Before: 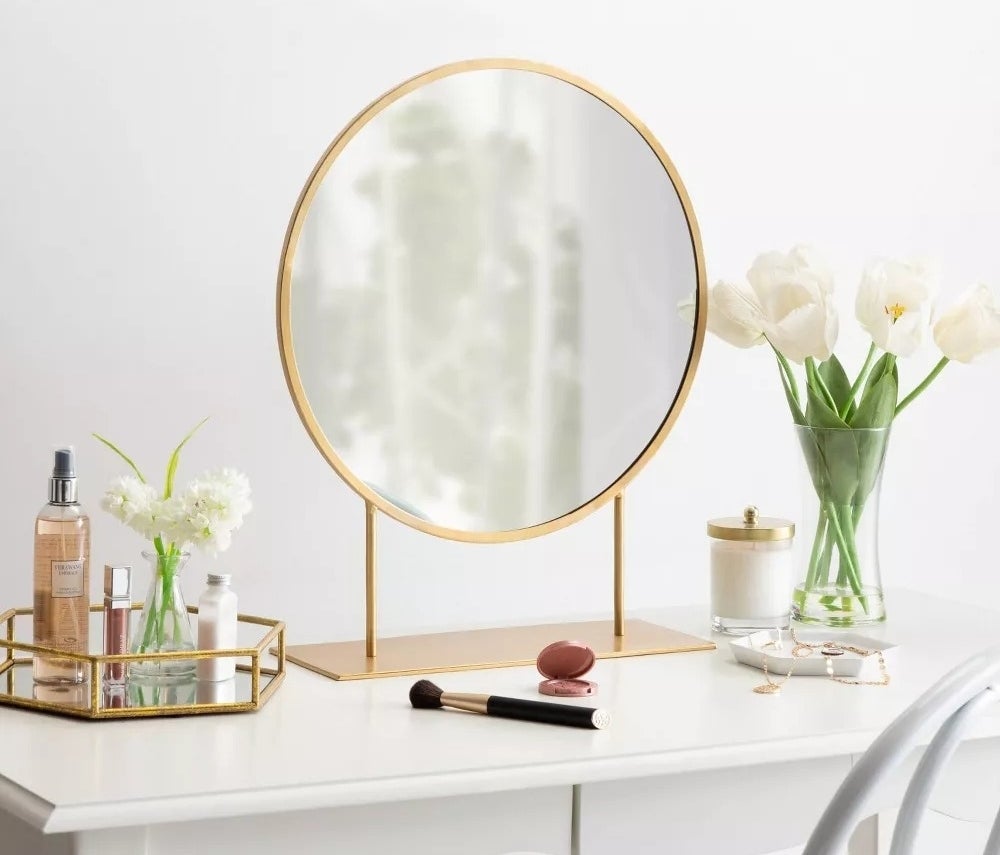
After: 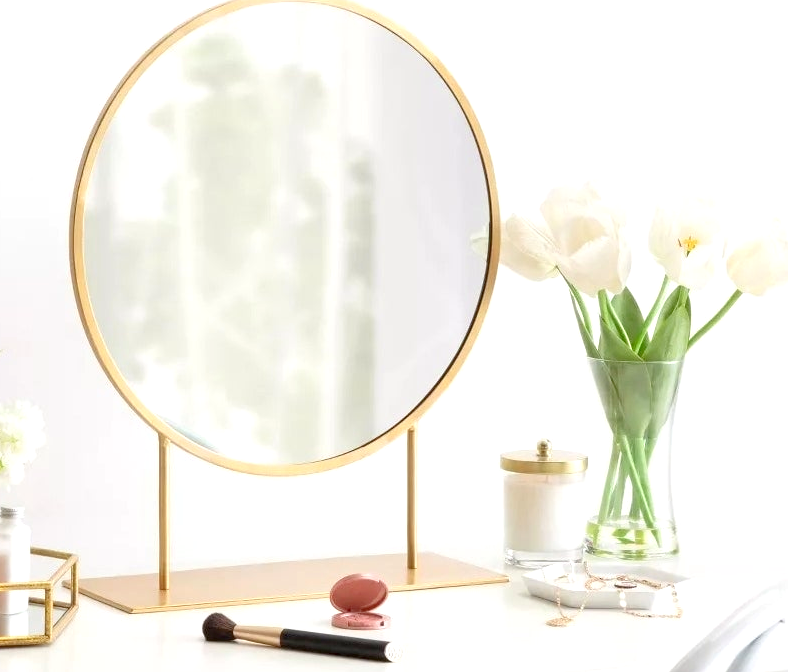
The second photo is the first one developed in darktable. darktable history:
levels: levels [0, 0.435, 0.917]
crop and rotate: left 20.74%, top 7.912%, right 0.375%, bottom 13.378%
tone equalizer: -8 EV 1 EV, -7 EV 1 EV, -6 EV 1 EV, -5 EV 1 EV, -4 EV 1 EV, -3 EV 0.75 EV, -2 EV 0.5 EV, -1 EV 0.25 EV
